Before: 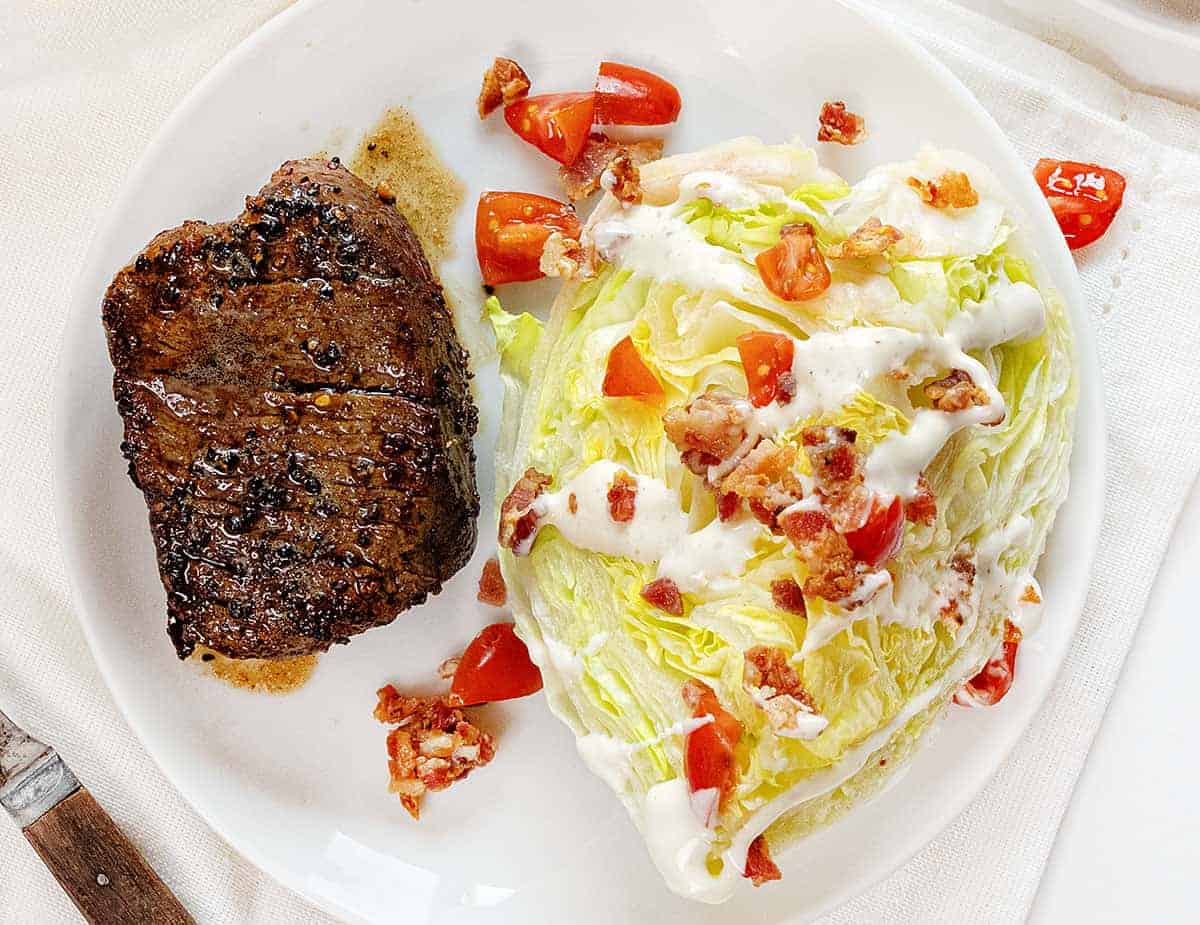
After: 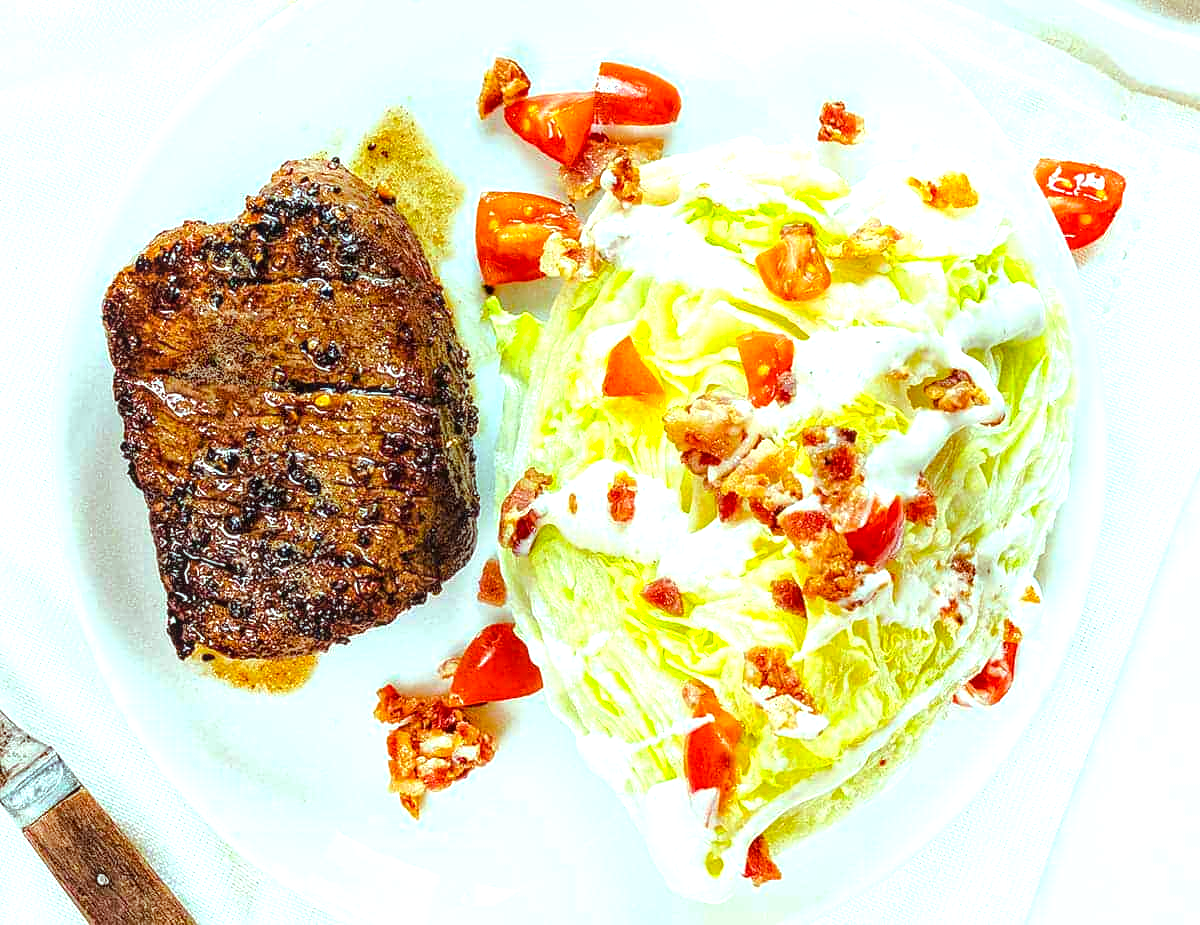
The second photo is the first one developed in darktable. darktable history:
color balance rgb: highlights gain › chroma 4.048%, highlights gain › hue 201.65°, perceptual saturation grading › global saturation 0.604%, perceptual brilliance grading › mid-tones 10.706%, perceptual brilliance grading › shadows 15.263%, global vibrance 42.032%
exposure: black level correction 0, exposure 0.683 EV, compensate highlight preservation false
local contrast: detail 130%
